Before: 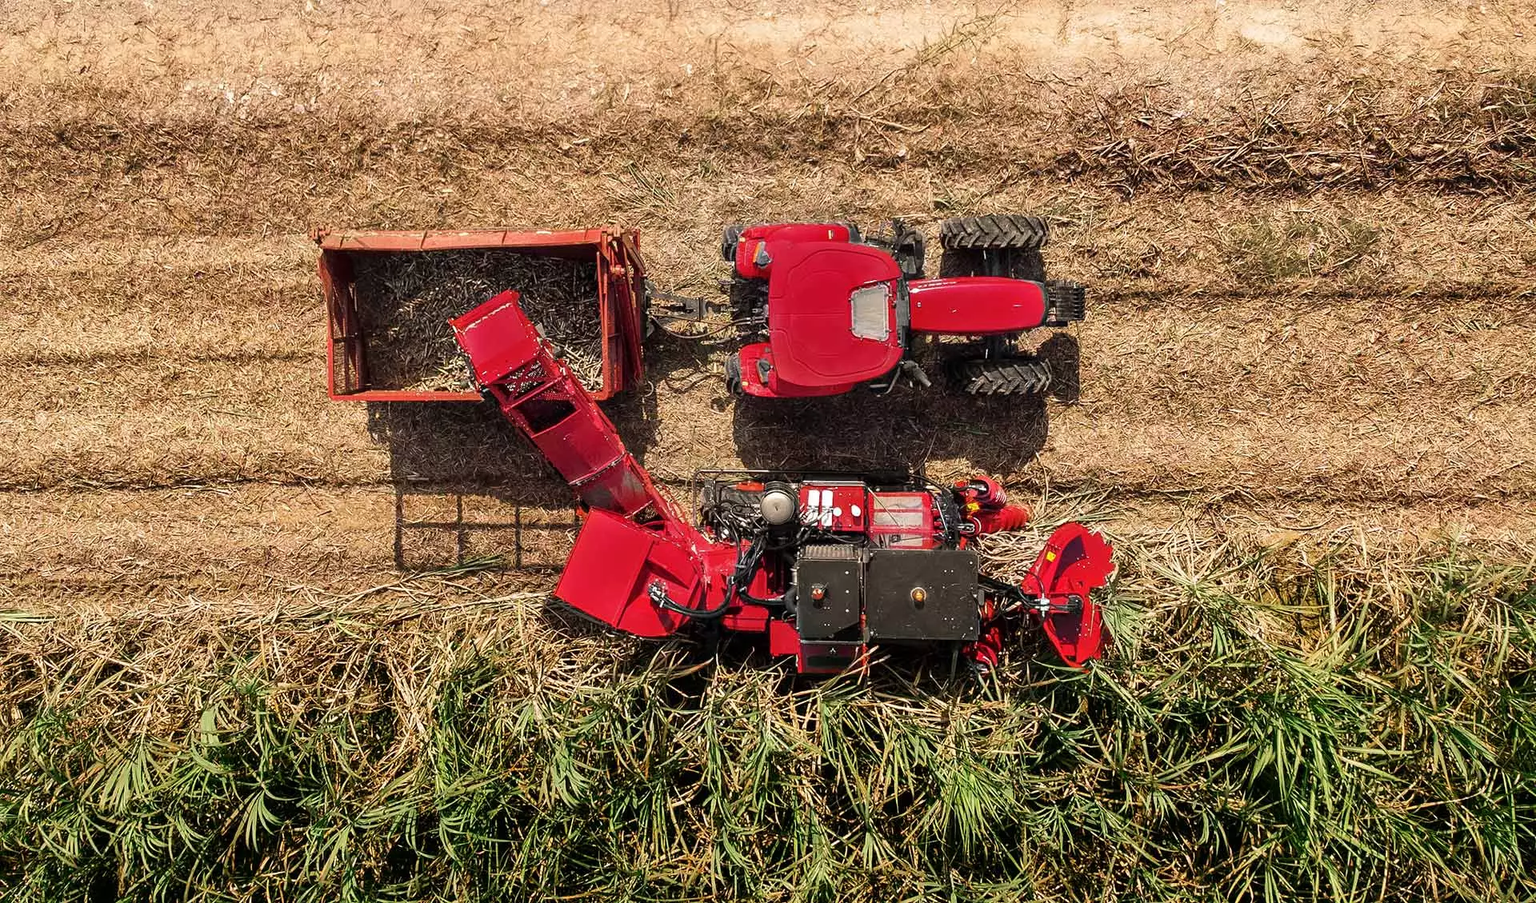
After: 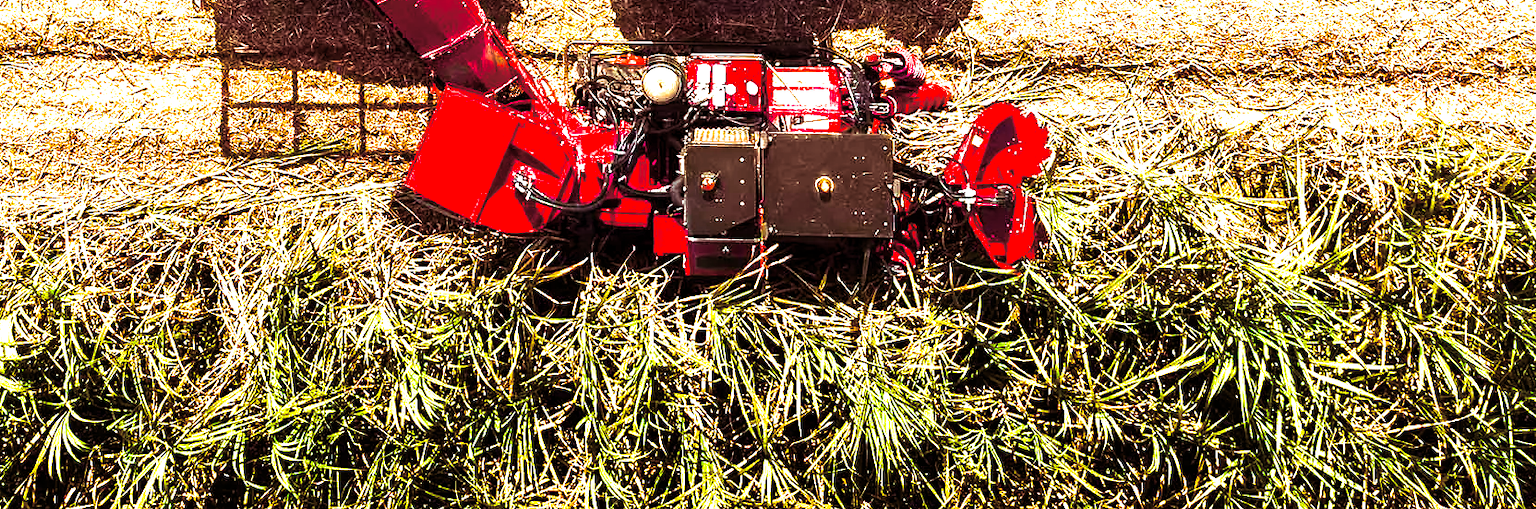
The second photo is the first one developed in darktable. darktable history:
color balance rgb: linear chroma grading › global chroma 20%, perceptual saturation grading › global saturation 65%, perceptual saturation grading › highlights 60%, perceptual saturation grading › mid-tones 50%, perceptual saturation grading › shadows 50%, perceptual brilliance grading › global brilliance 30%, perceptual brilliance grading › highlights 50%, perceptual brilliance grading › mid-tones 50%, perceptual brilliance grading › shadows -22%, global vibrance 20%
split-toning: on, module defaults
crop and rotate: left 13.306%, top 48.129%, bottom 2.928%
